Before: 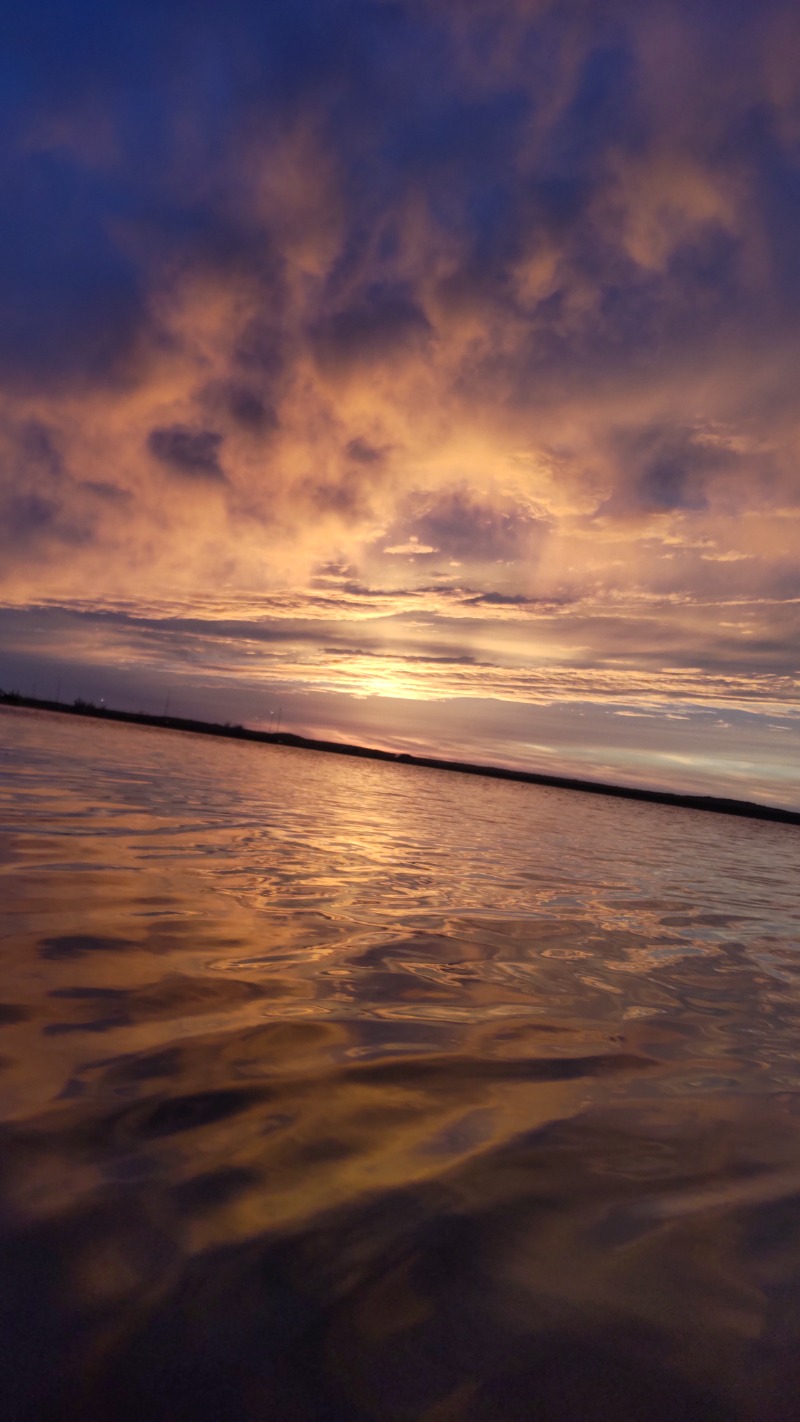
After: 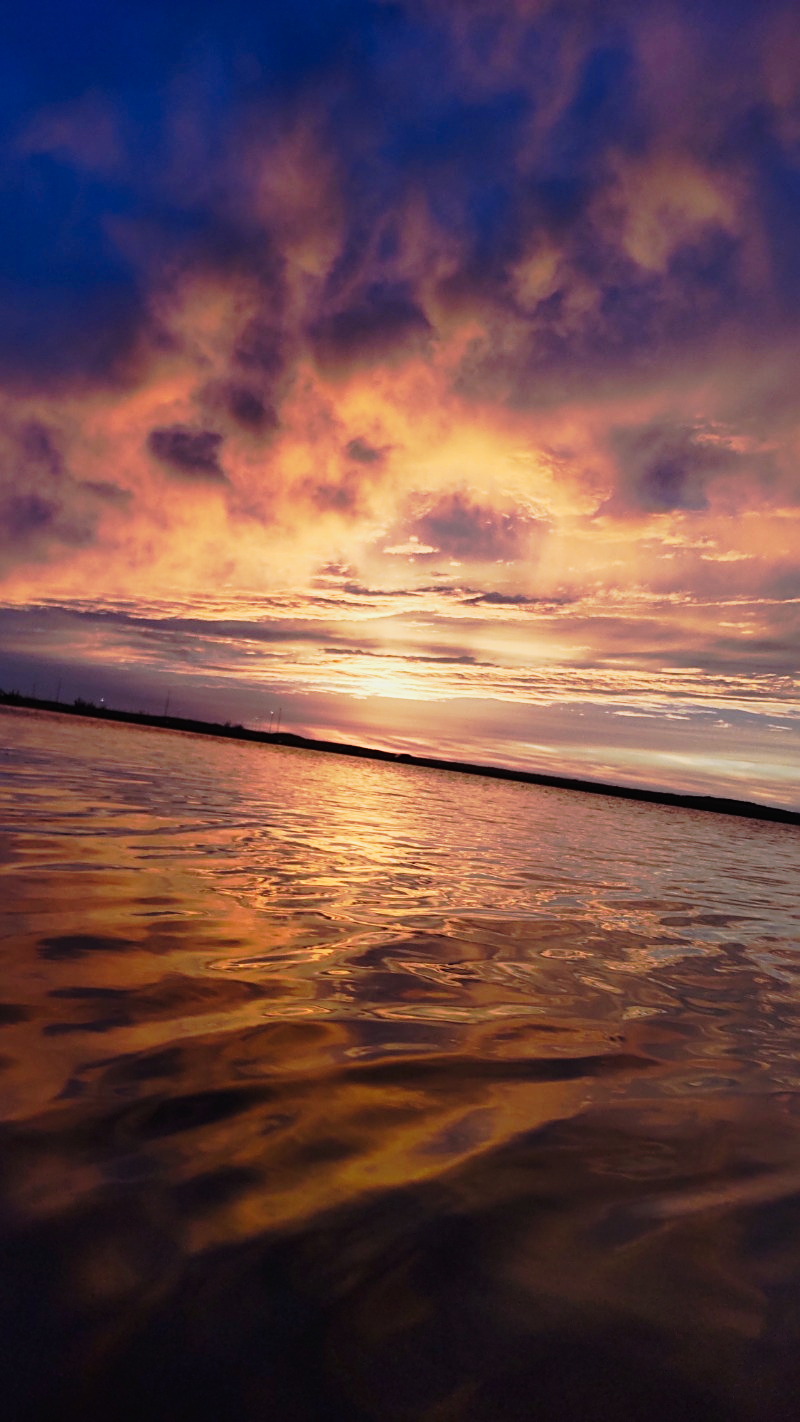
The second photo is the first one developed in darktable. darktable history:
sharpen: on, module defaults
tone curve: curves: ch0 [(0, 0.008) (0.081, 0.044) (0.177, 0.123) (0.283, 0.253) (0.416, 0.449) (0.495, 0.524) (0.661, 0.756) (0.796, 0.859) (1, 0.951)]; ch1 [(0, 0) (0.161, 0.092) (0.35, 0.33) (0.392, 0.392) (0.427, 0.426) (0.479, 0.472) (0.505, 0.5) (0.521, 0.524) (0.567, 0.556) (0.583, 0.588) (0.625, 0.627) (0.678, 0.733) (1, 1)]; ch2 [(0, 0) (0.346, 0.362) (0.404, 0.427) (0.502, 0.499) (0.531, 0.523) (0.544, 0.561) (0.58, 0.59) (0.629, 0.642) (0.717, 0.678) (1, 1)], preserve colors none
